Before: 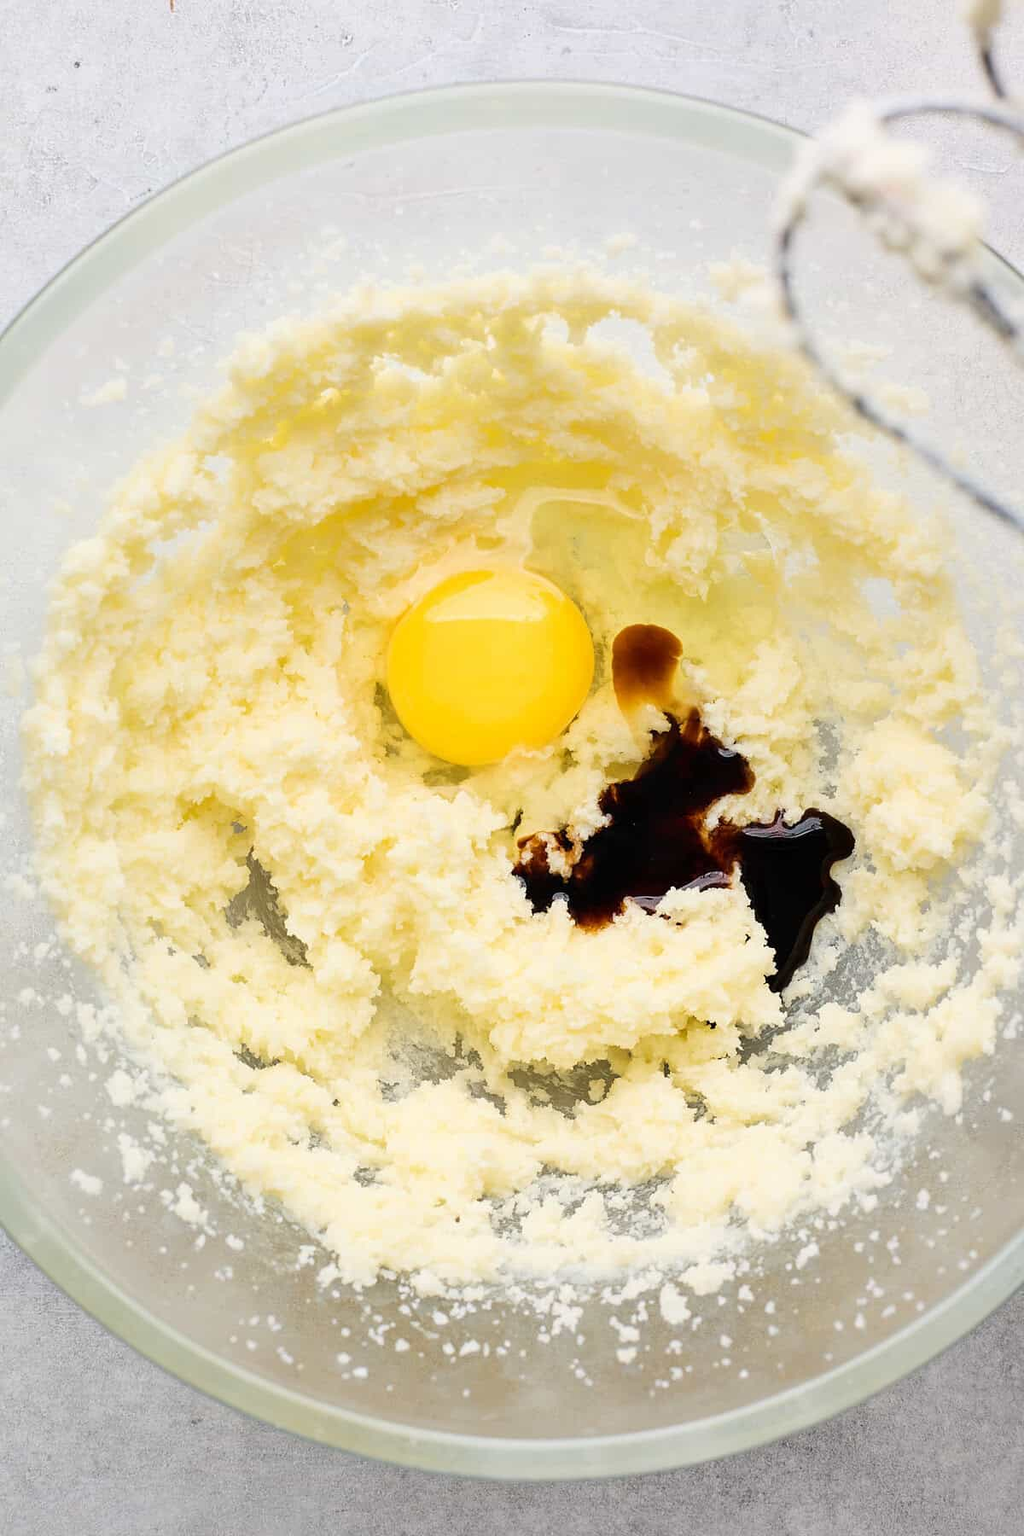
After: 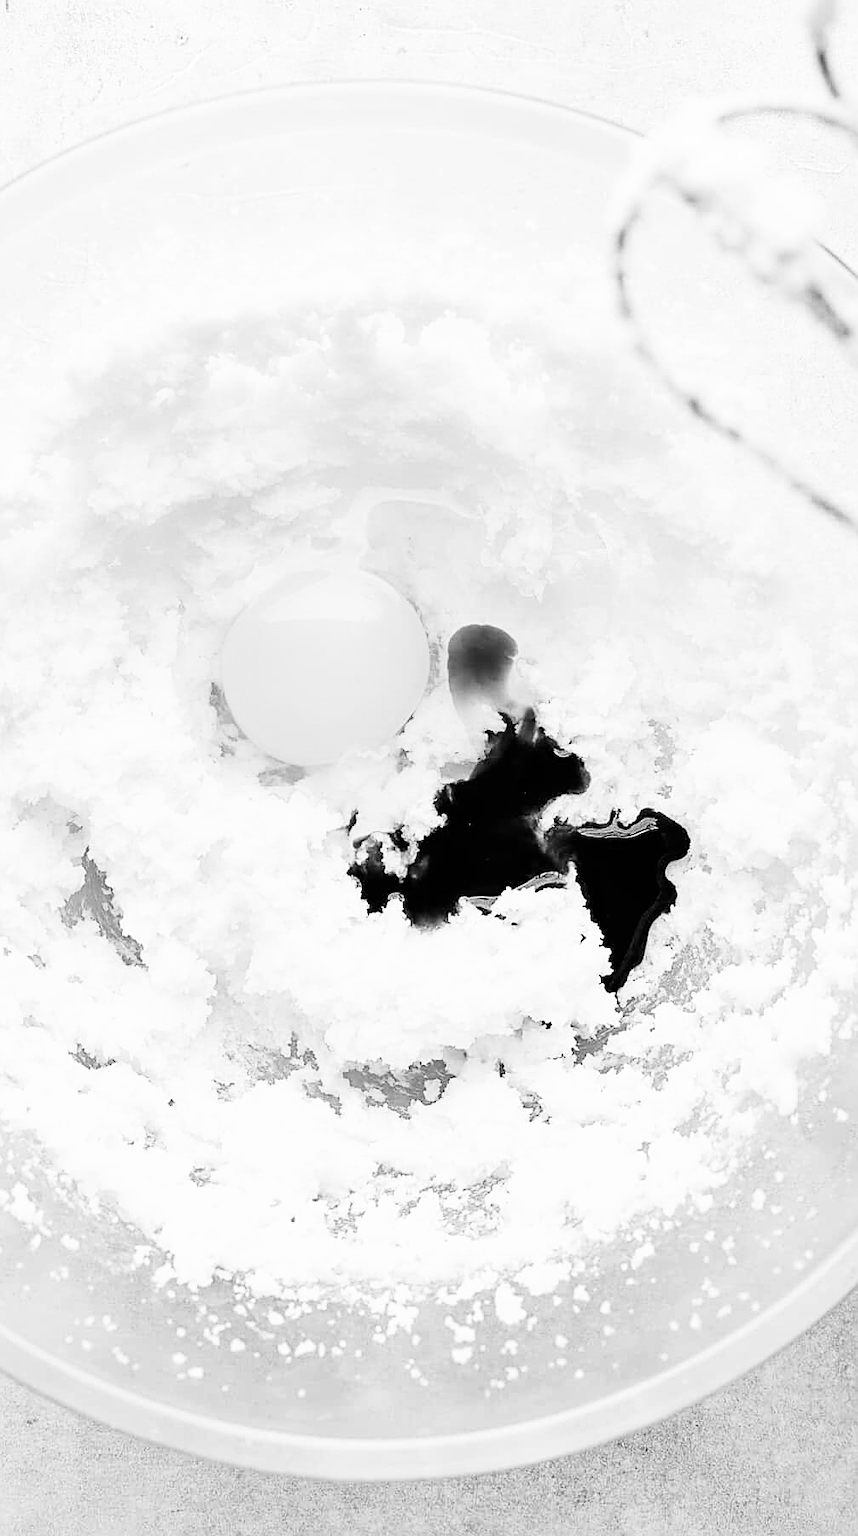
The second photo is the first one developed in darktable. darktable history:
monochrome: on, module defaults
sharpen: on, module defaults
base curve: curves: ch0 [(0, 0) (0.005, 0.002) (0.15, 0.3) (0.4, 0.7) (0.75, 0.95) (1, 1)], preserve colors none
crop: left 16.145%
